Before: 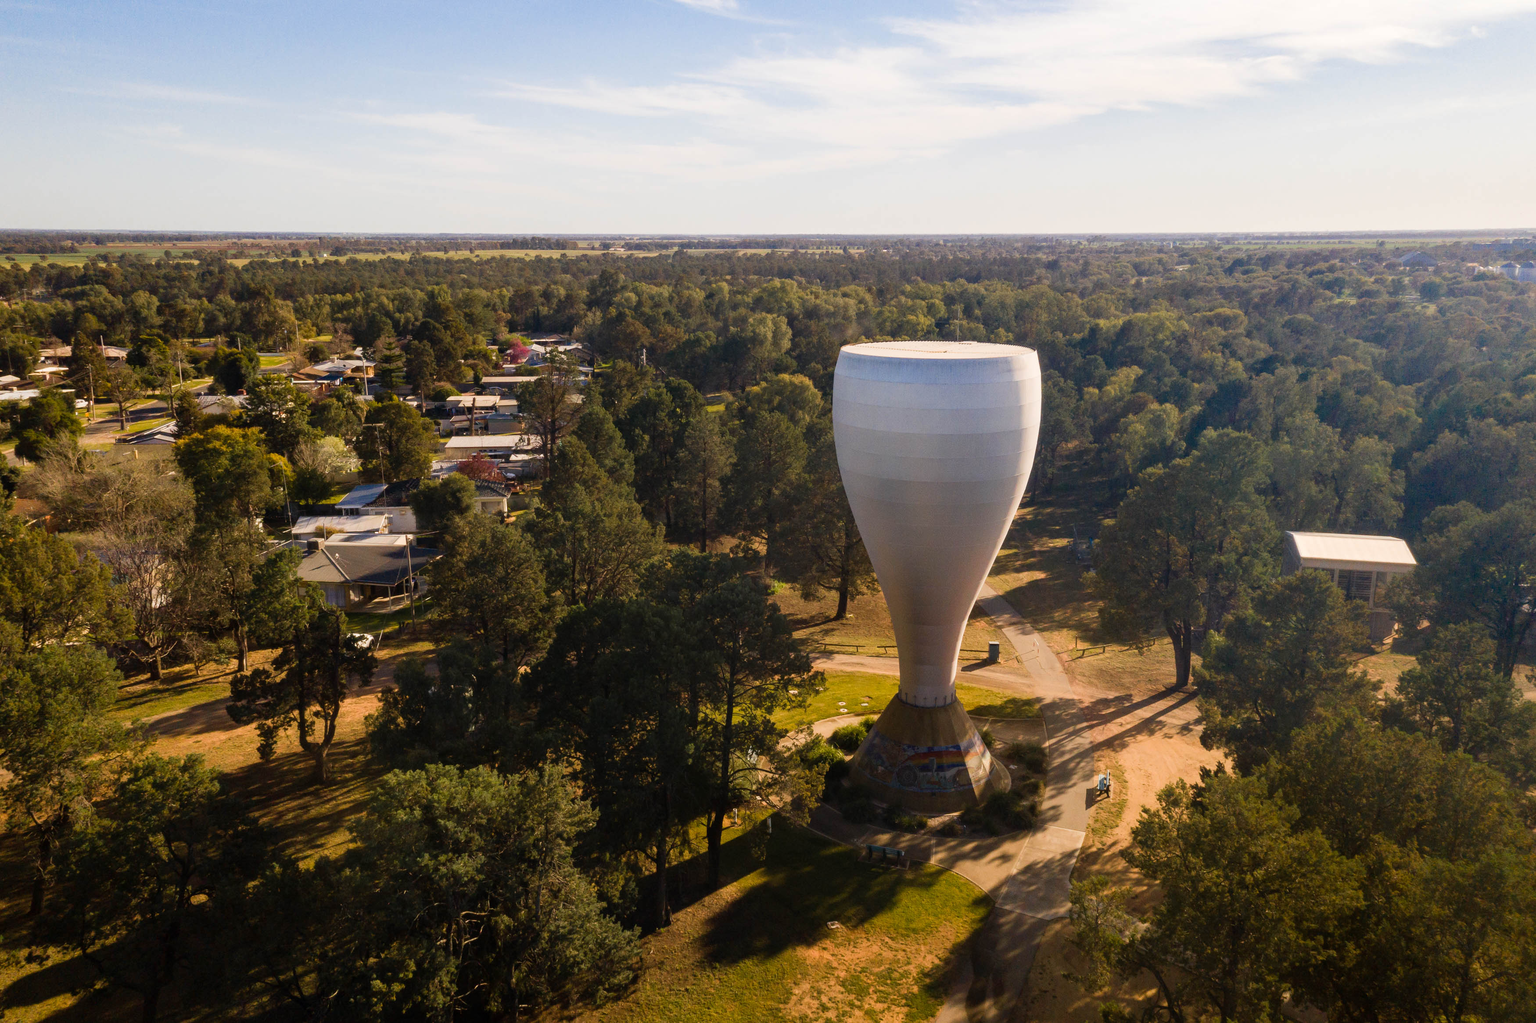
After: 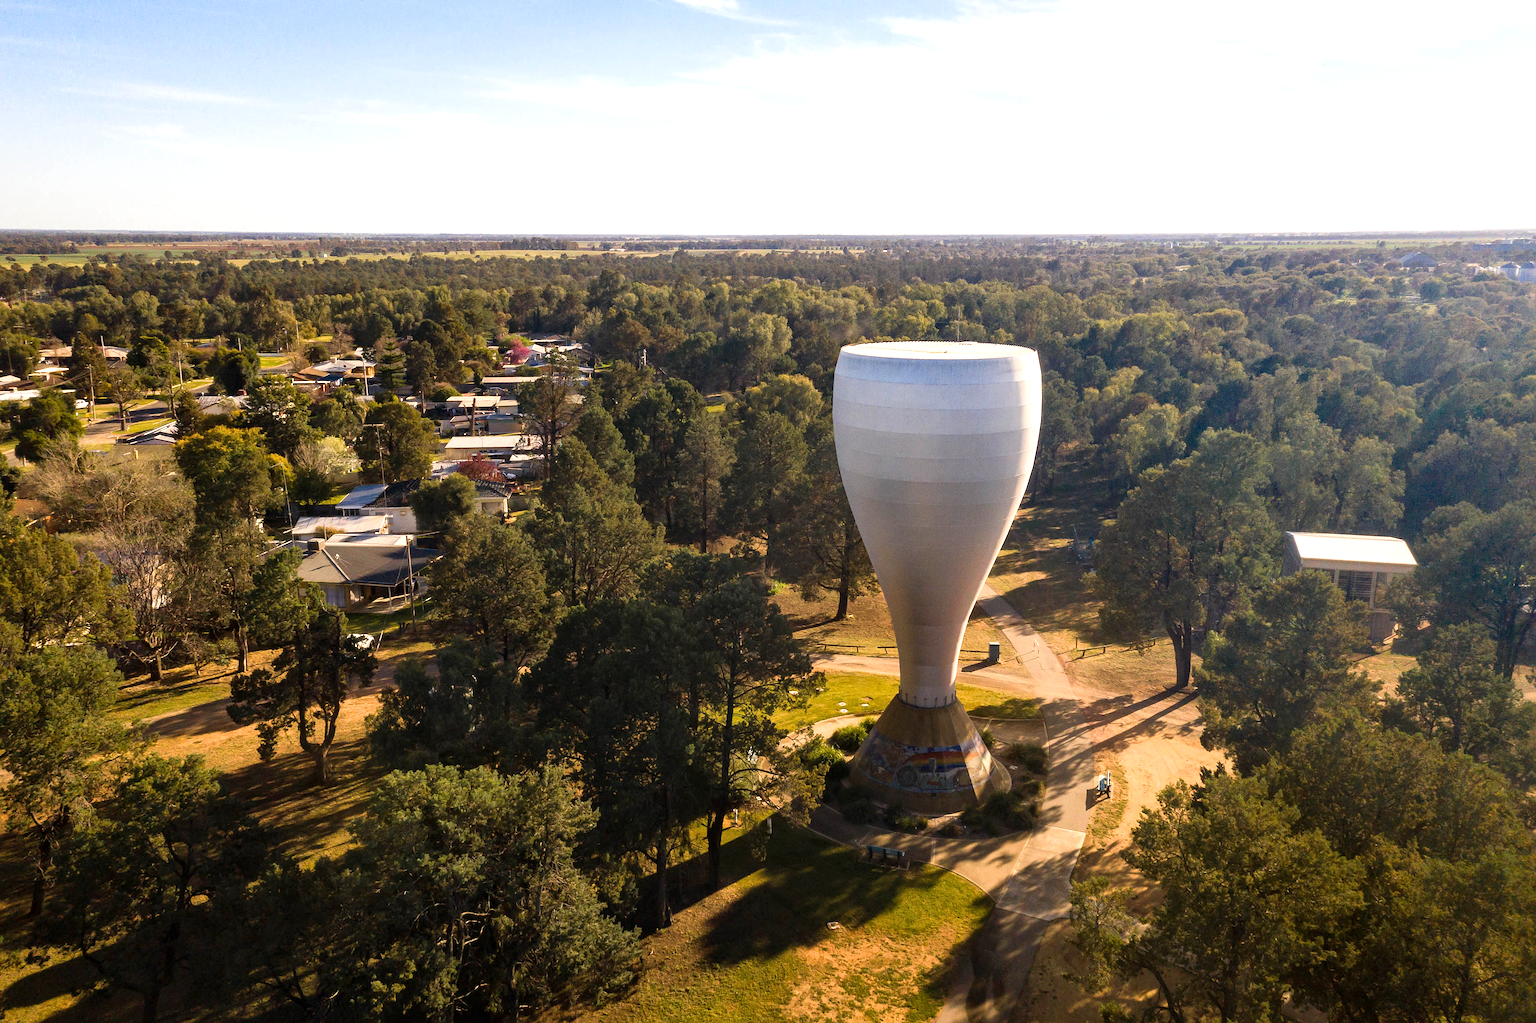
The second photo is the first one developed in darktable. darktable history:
exposure: exposure 0.496 EV, compensate highlight preservation false
sharpen: radius 1.559, amount 0.373, threshold 1.271
local contrast: mode bilateral grid, contrast 20, coarseness 50, detail 120%, midtone range 0.2
